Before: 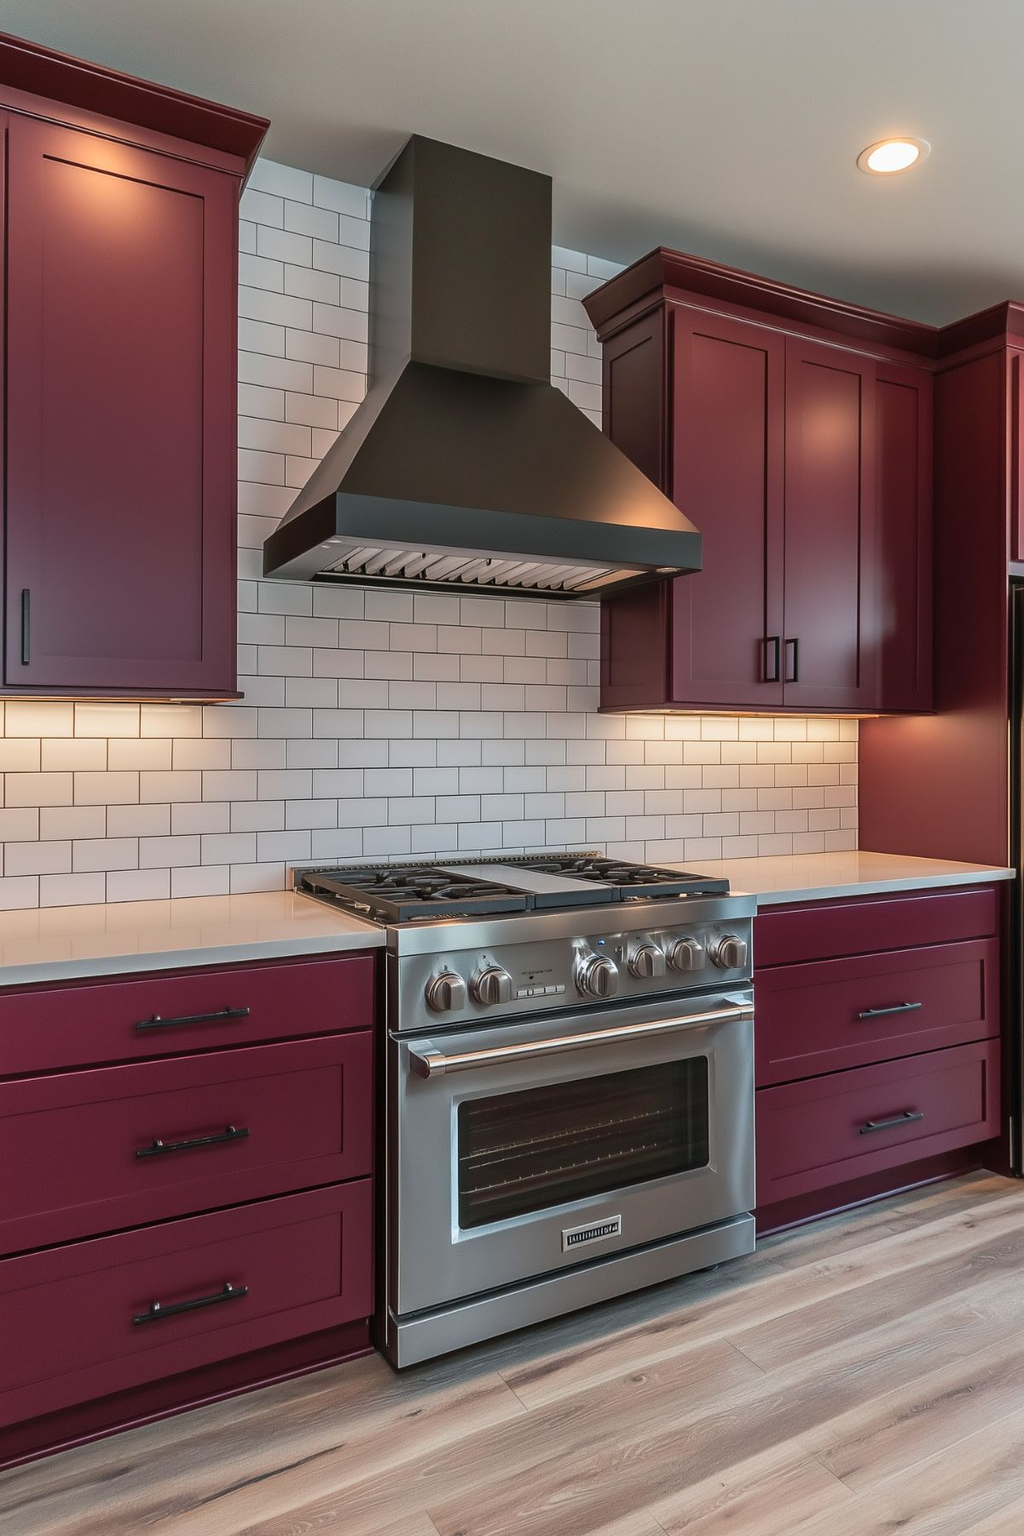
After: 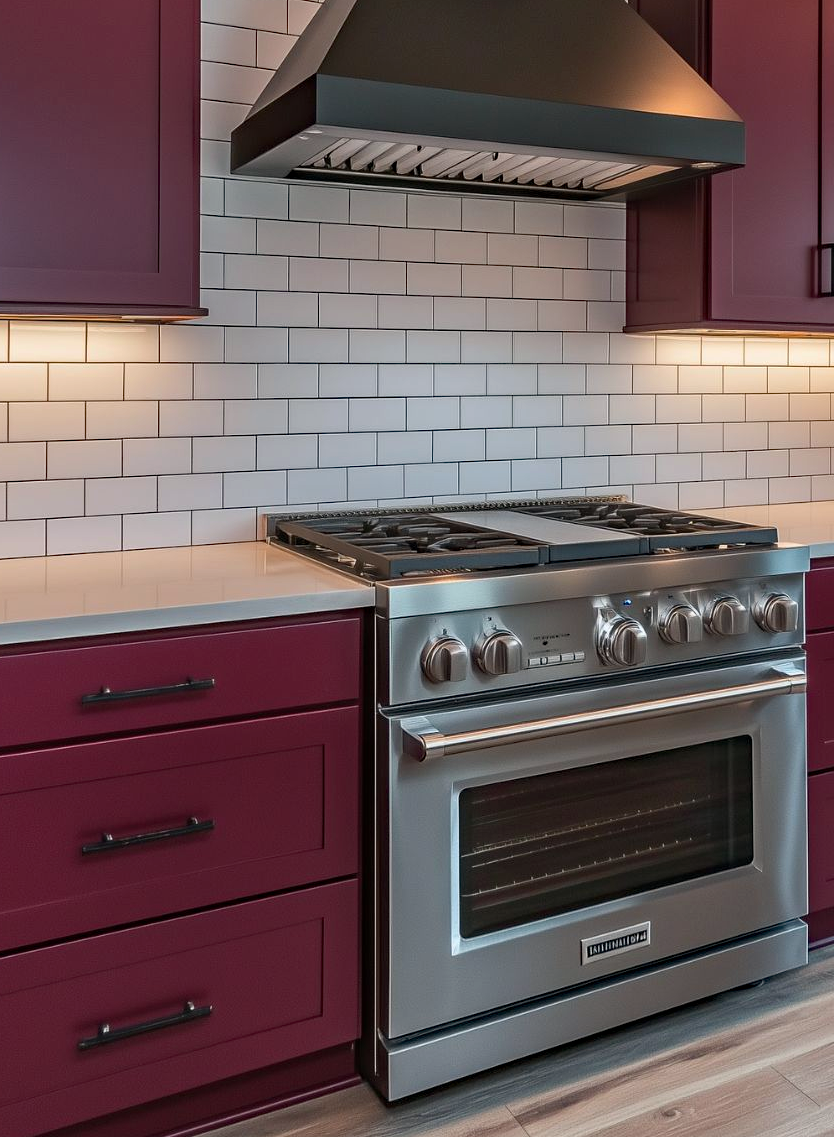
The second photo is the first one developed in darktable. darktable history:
haze removal: compatibility mode true, adaptive false
crop: left 6.54%, top 27.972%, right 24.006%, bottom 8.889%
